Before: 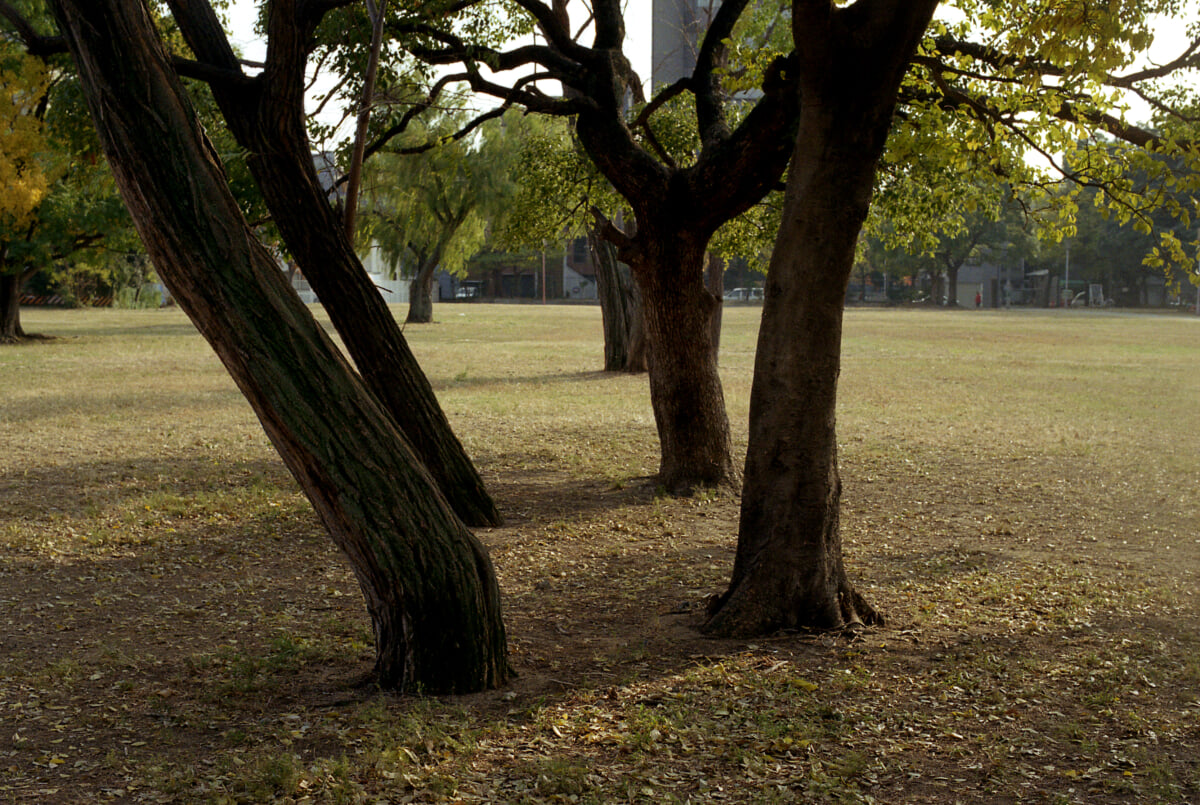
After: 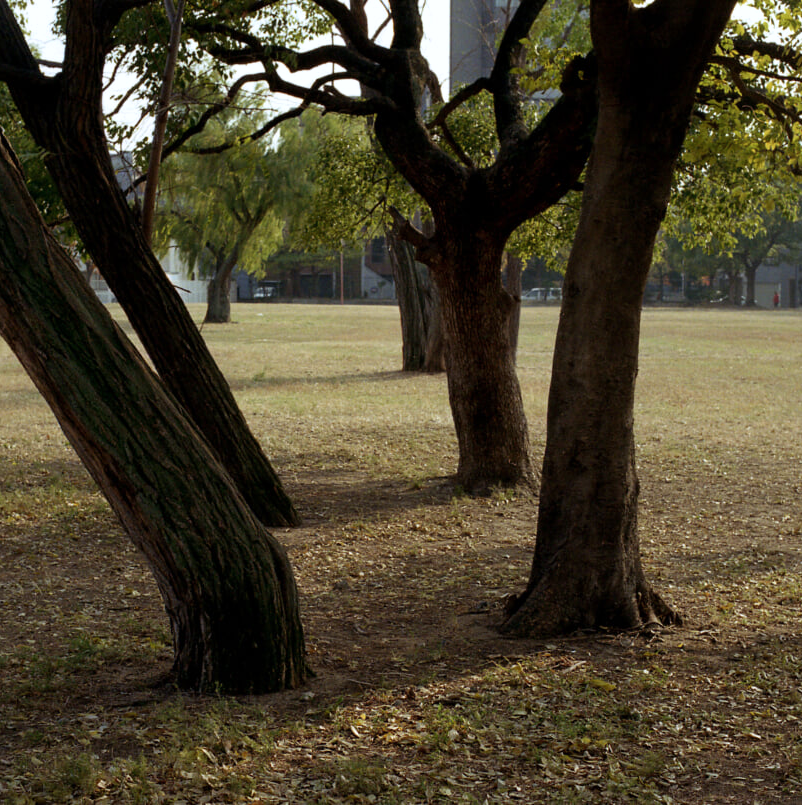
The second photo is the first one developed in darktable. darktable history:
color correction: highlights a* -0.145, highlights b* -5.82, shadows a* -0.124, shadows b* -0.109
crop: left 16.903%, right 16.196%
